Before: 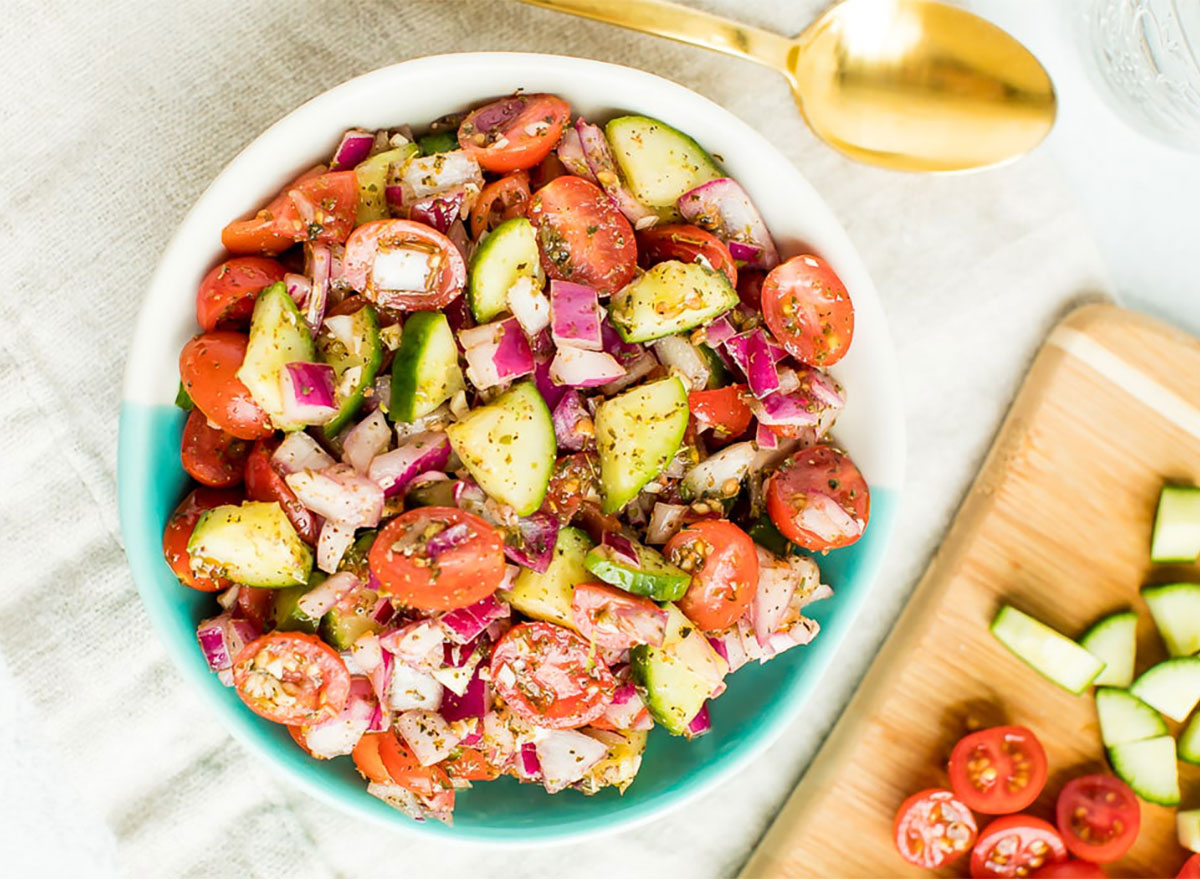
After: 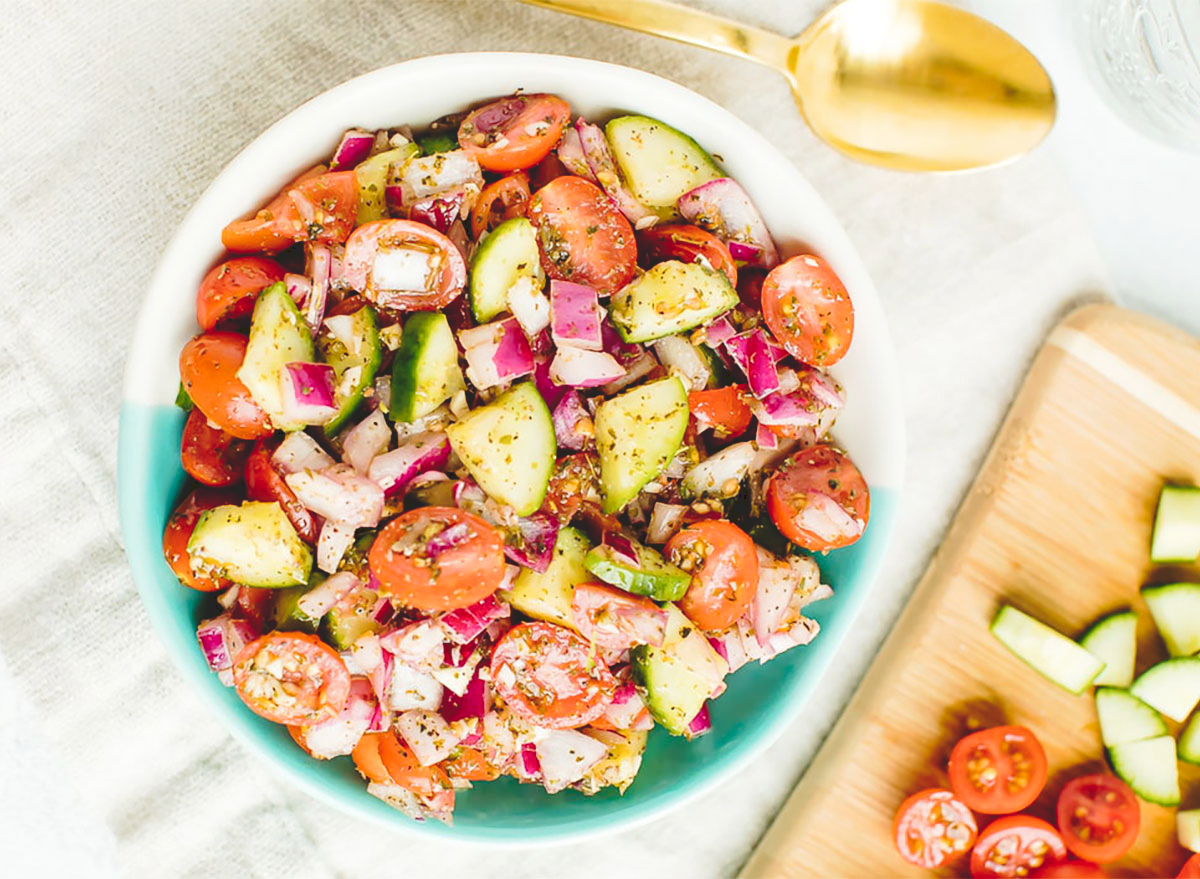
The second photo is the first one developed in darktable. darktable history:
tone curve: curves: ch0 [(0, 0) (0.003, 0.139) (0.011, 0.14) (0.025, 0.138) (0.044, 0.14) (0.069, 0.149) (0.1, 0.161) (0.136, 0.179) (0.177, 0.203) (0.224, 0.245) (0.277, 0.302) (0.335, 0.382) (0.399, 0.461) (0.468, 0.546) (0.543, 0.614) (0.623, 0.687) (0.709, 0.758) (0.801, 0.84) (0.898, 0.912) (1, 1)], preserve colors none
